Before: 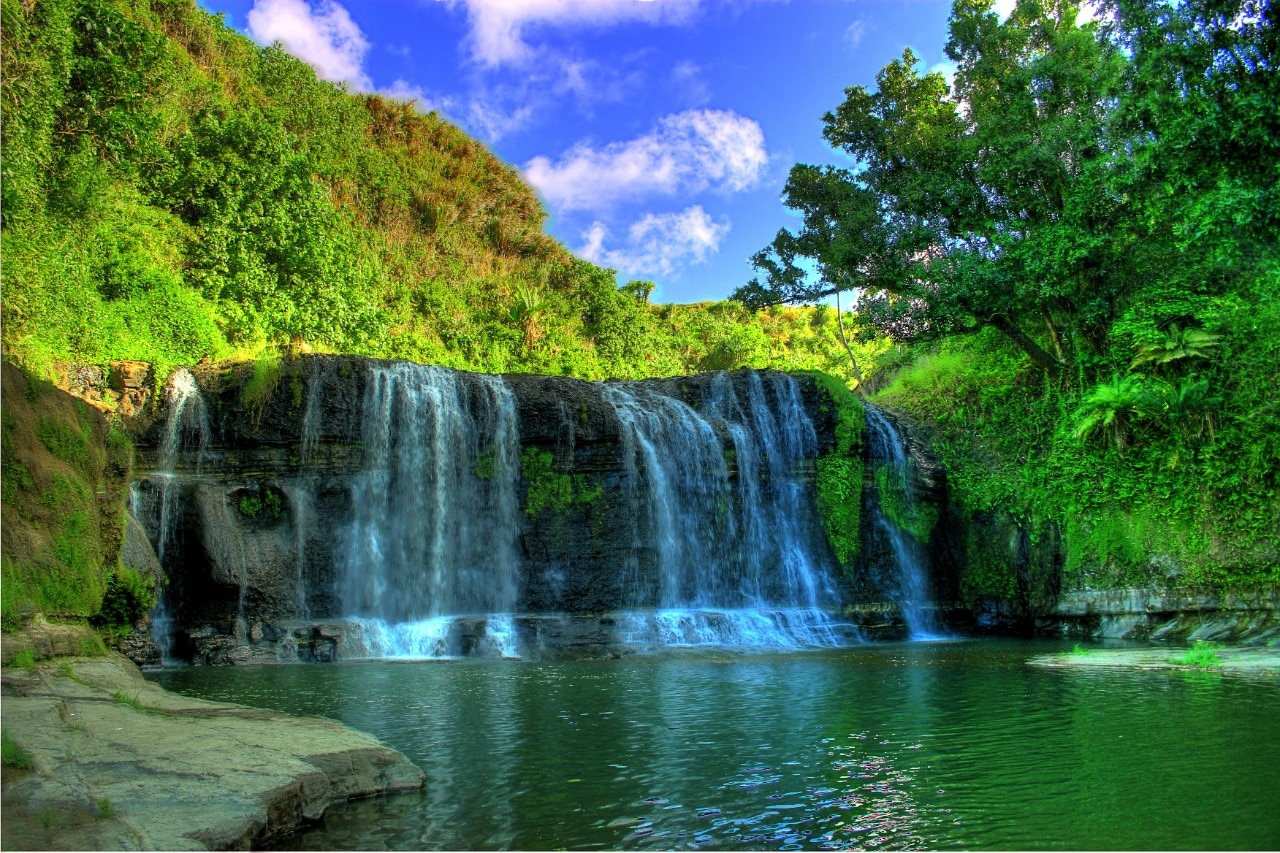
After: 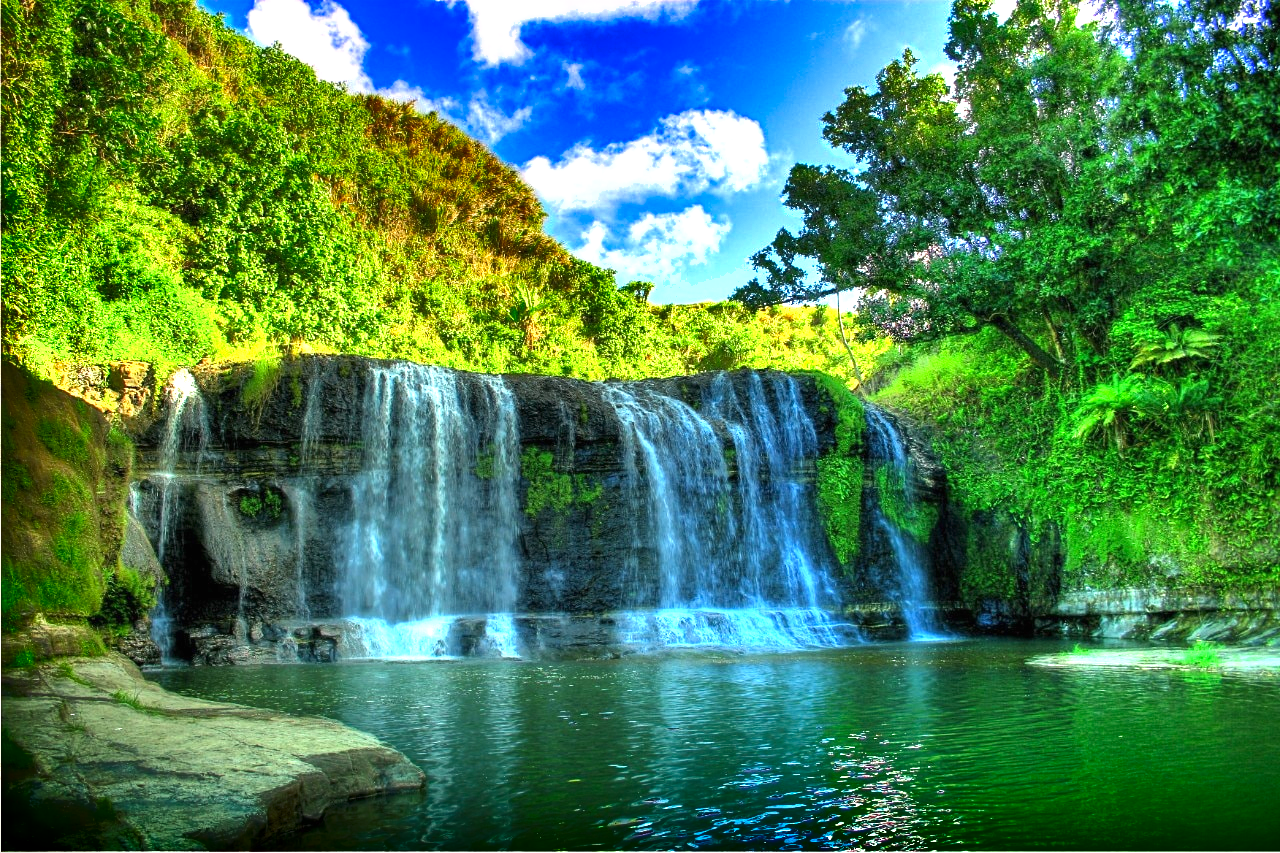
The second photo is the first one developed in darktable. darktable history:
shadows and highlights: white point adjustment -3.56, highlights -63.78, soften with gaussian
exposure: black level correction 0, exposure 1.2 EV, compensate highlight preservation false
